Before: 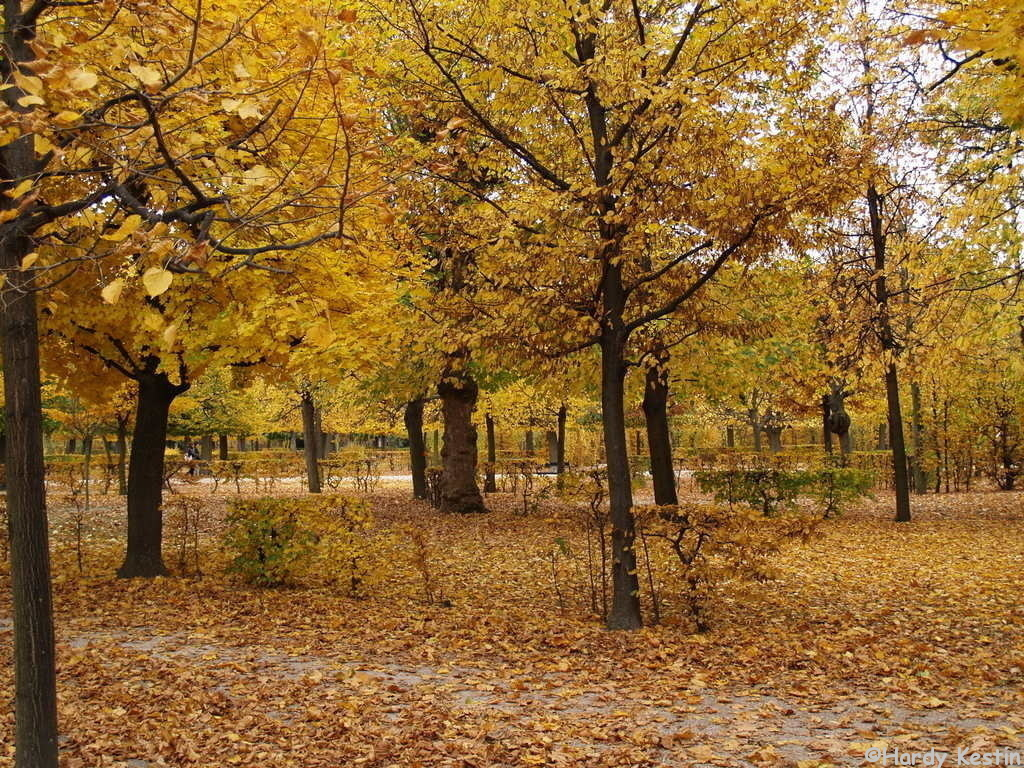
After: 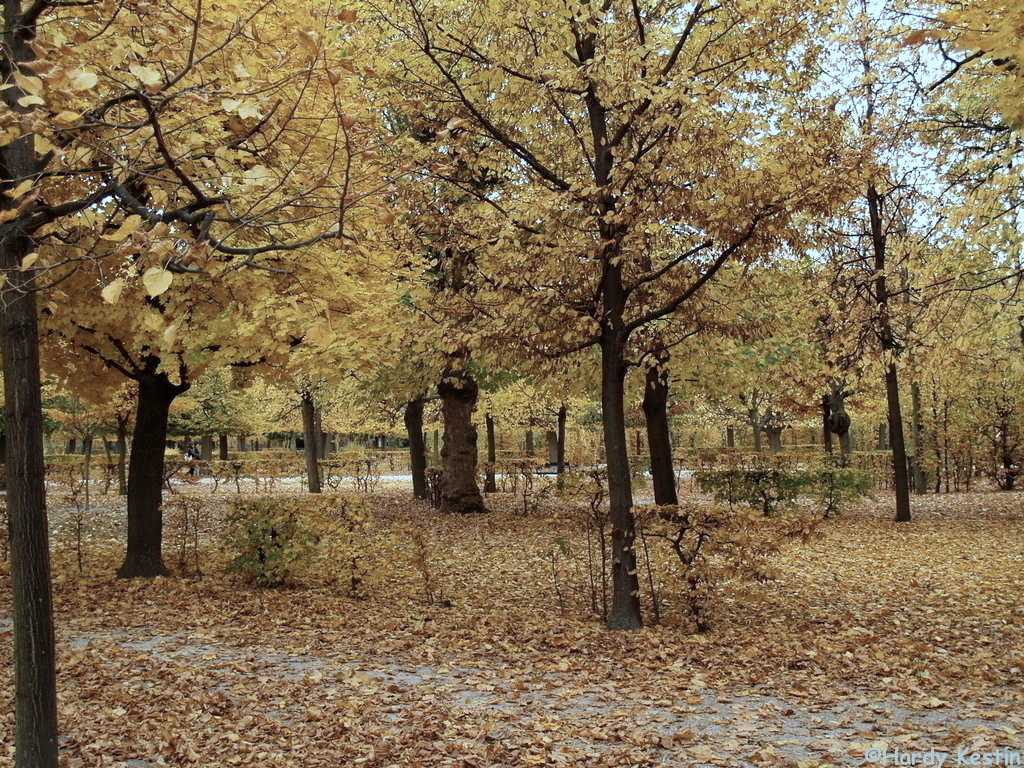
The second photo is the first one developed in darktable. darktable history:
color correction: highlights a* -13.19, highlights b* -17.82, saturation 0.701
